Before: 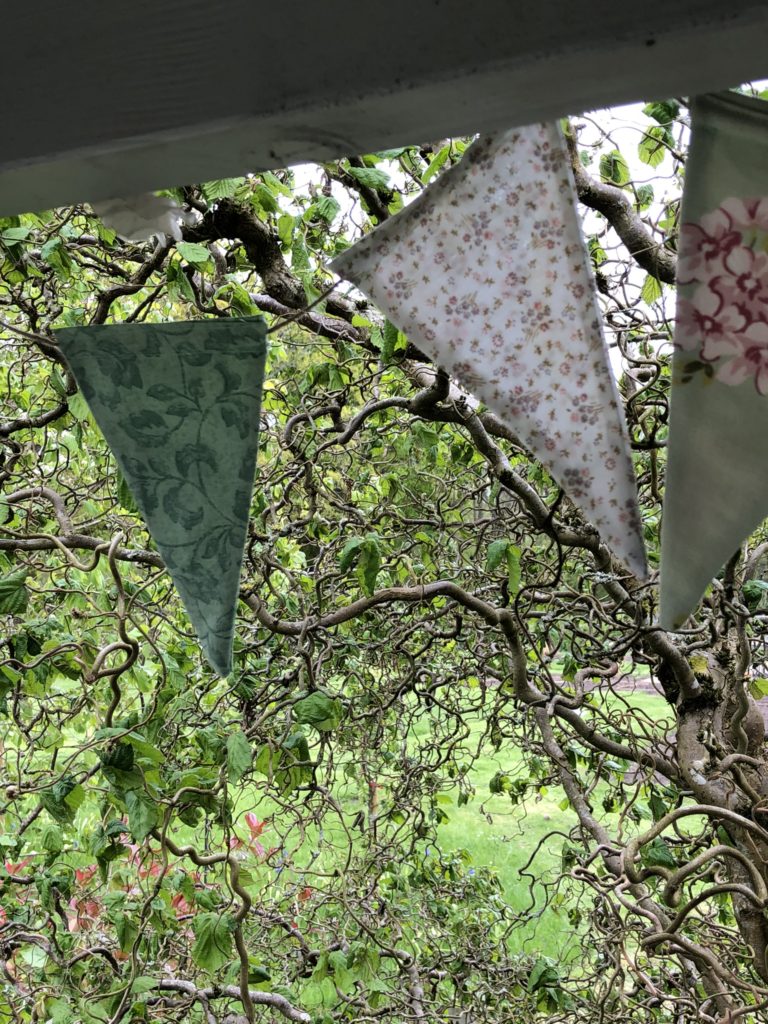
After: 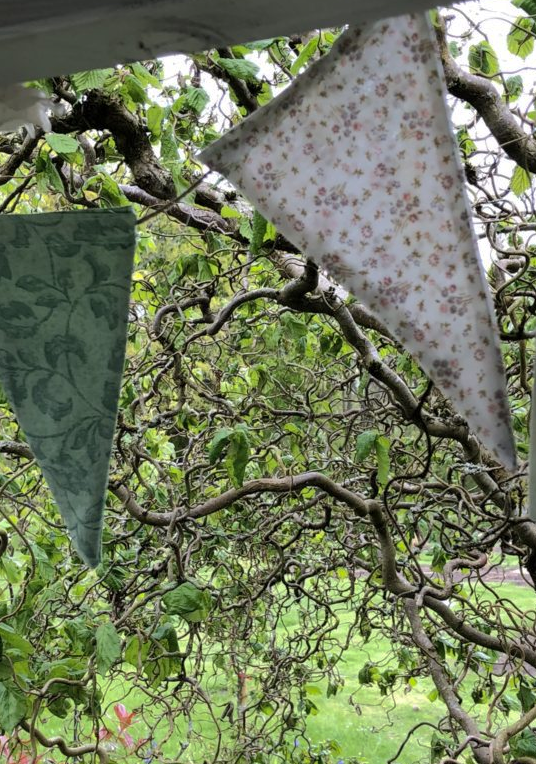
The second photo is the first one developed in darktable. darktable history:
crop and rotate: left 17.106%, top 10.725%, right 12.974%, bottom 14.573%
shadows and highlights: shadows 30.17
